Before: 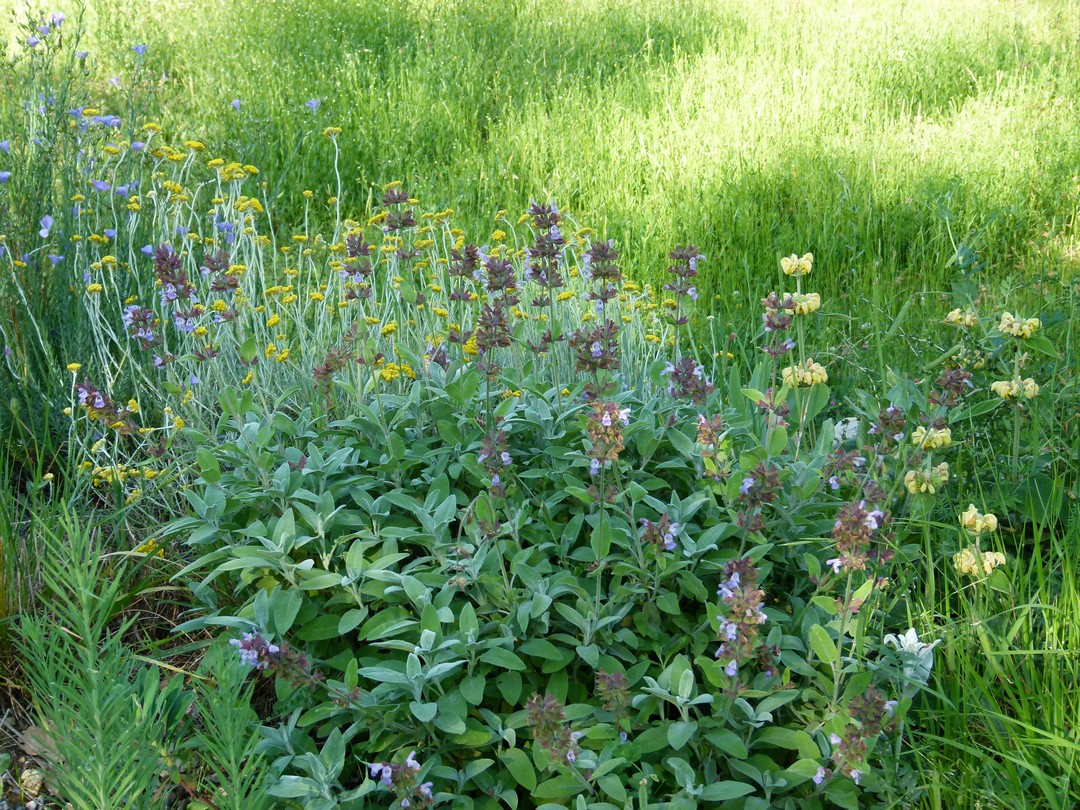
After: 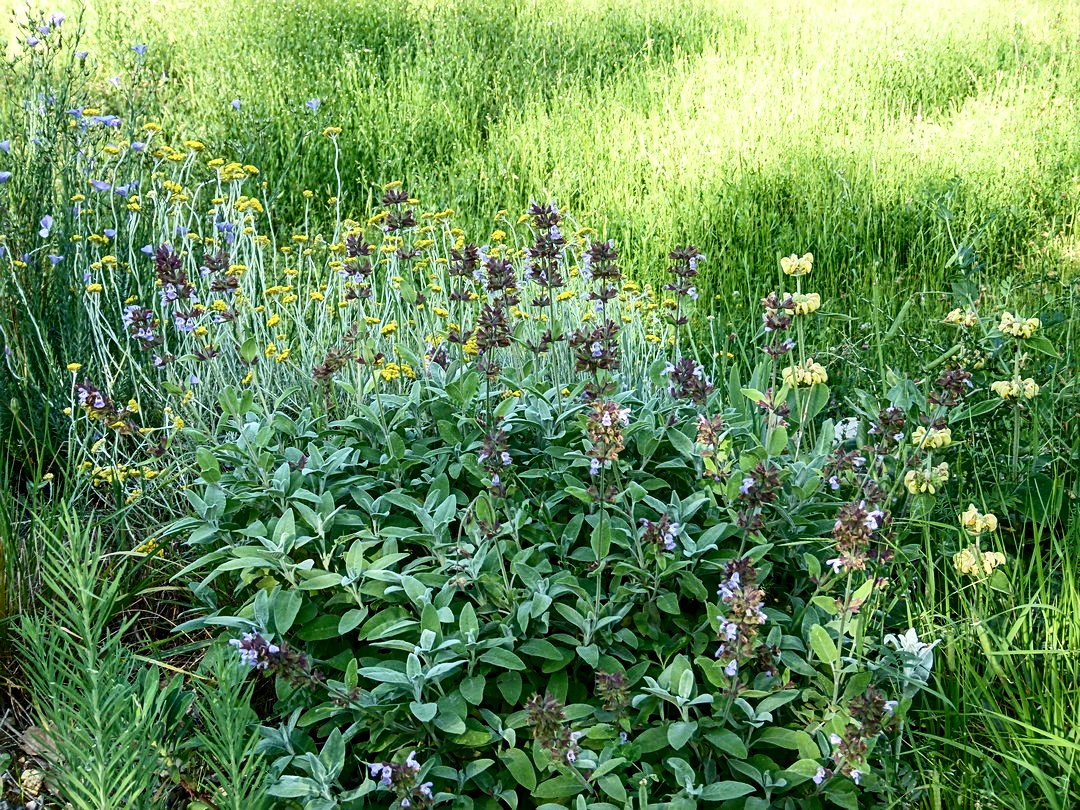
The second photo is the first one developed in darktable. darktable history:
contrast brightness saturation: contrast 0.28
sharpen: on, module defaults
local contrast: on, module defaults
